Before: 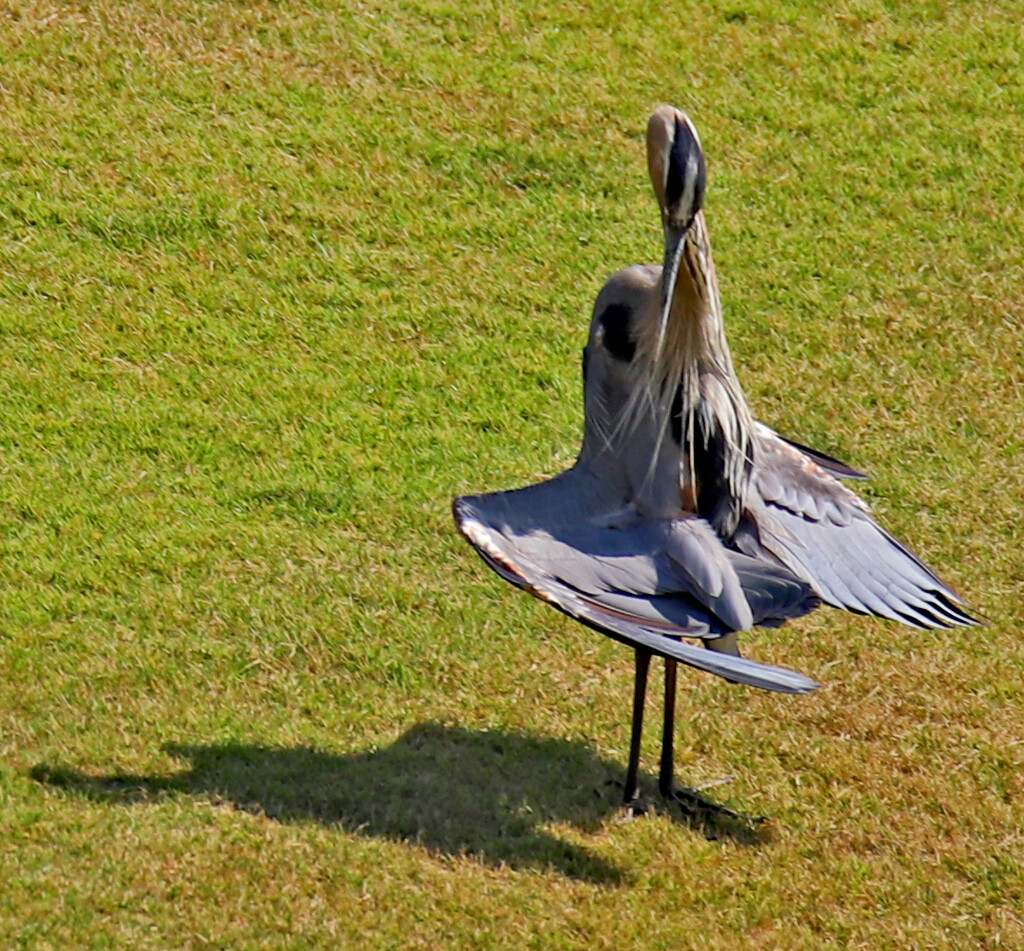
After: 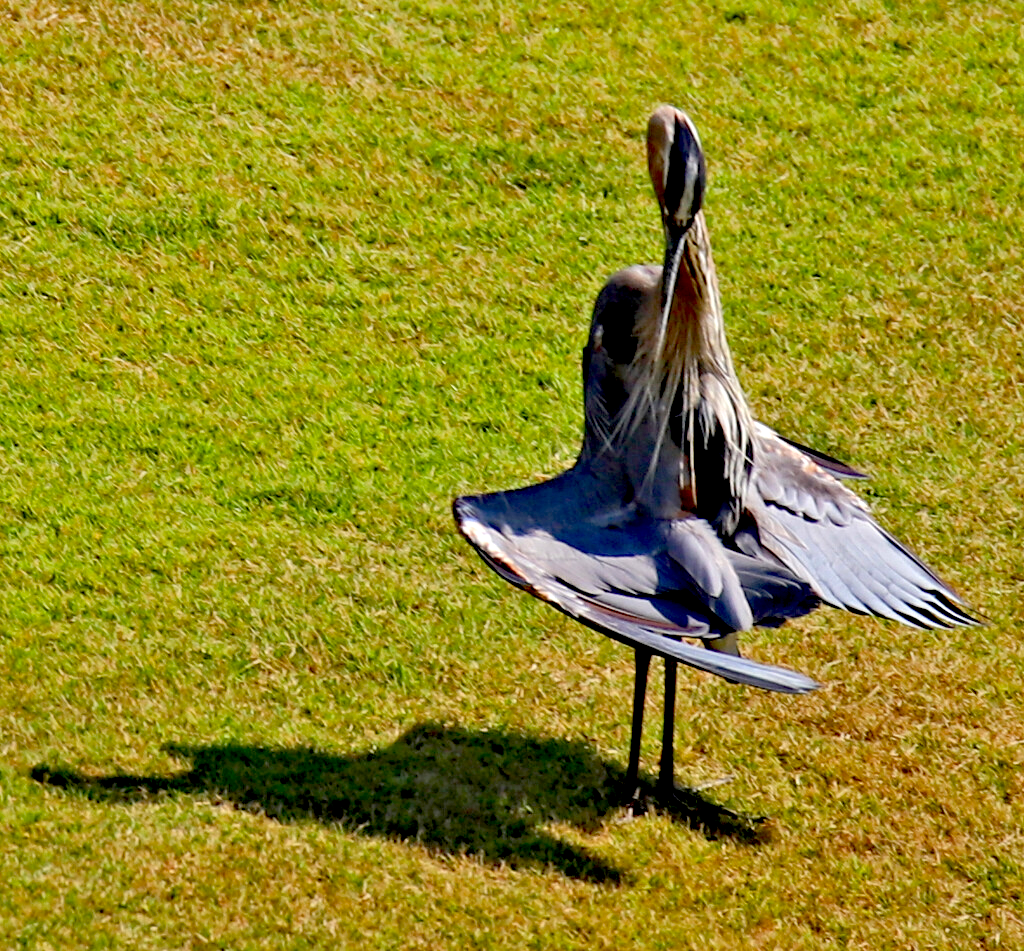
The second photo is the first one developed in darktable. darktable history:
exposure: black level correction 0.03, exposure 0.306 EV, compensate highlight preservation false
